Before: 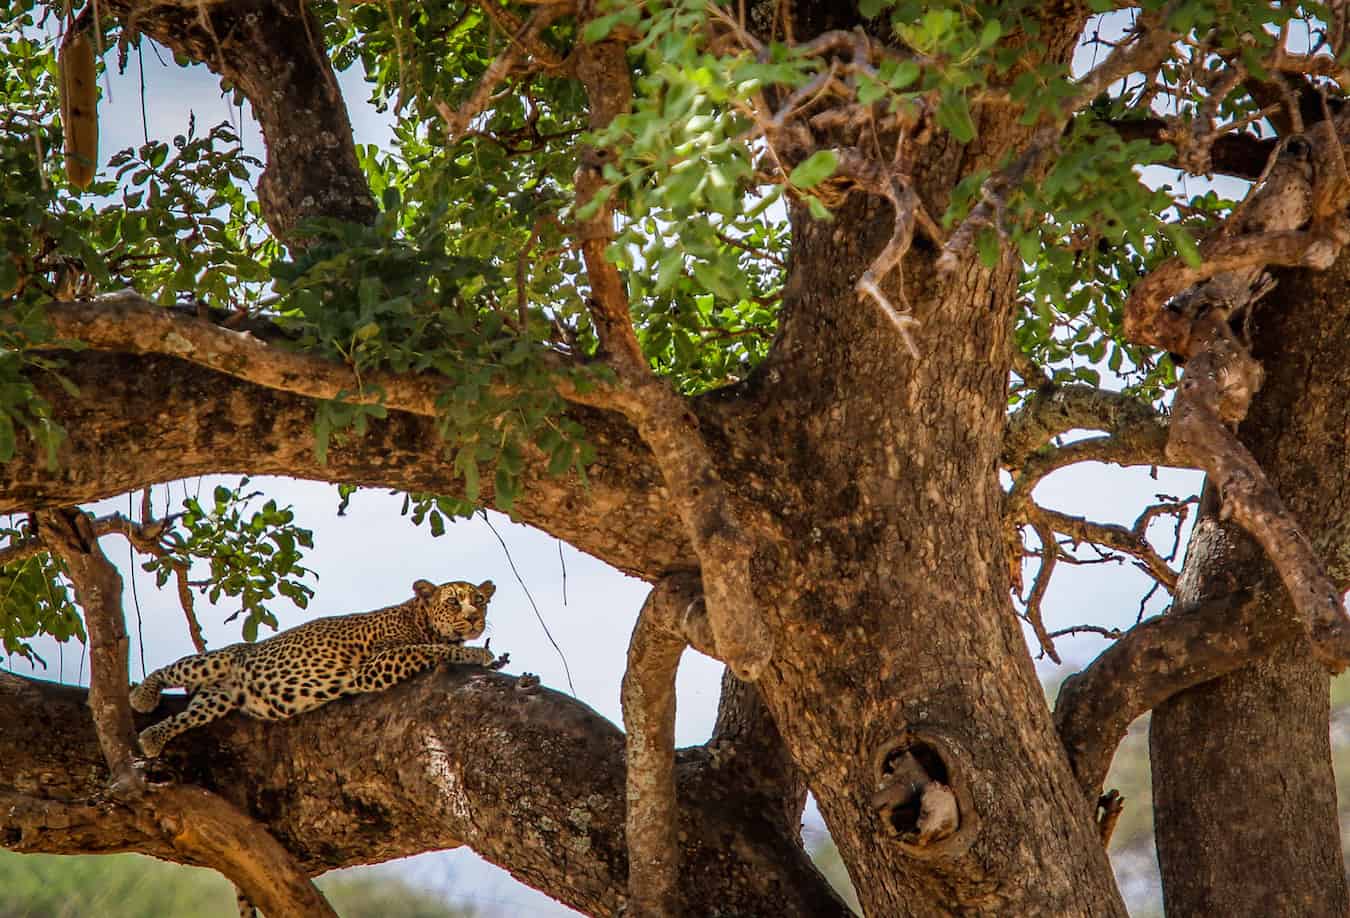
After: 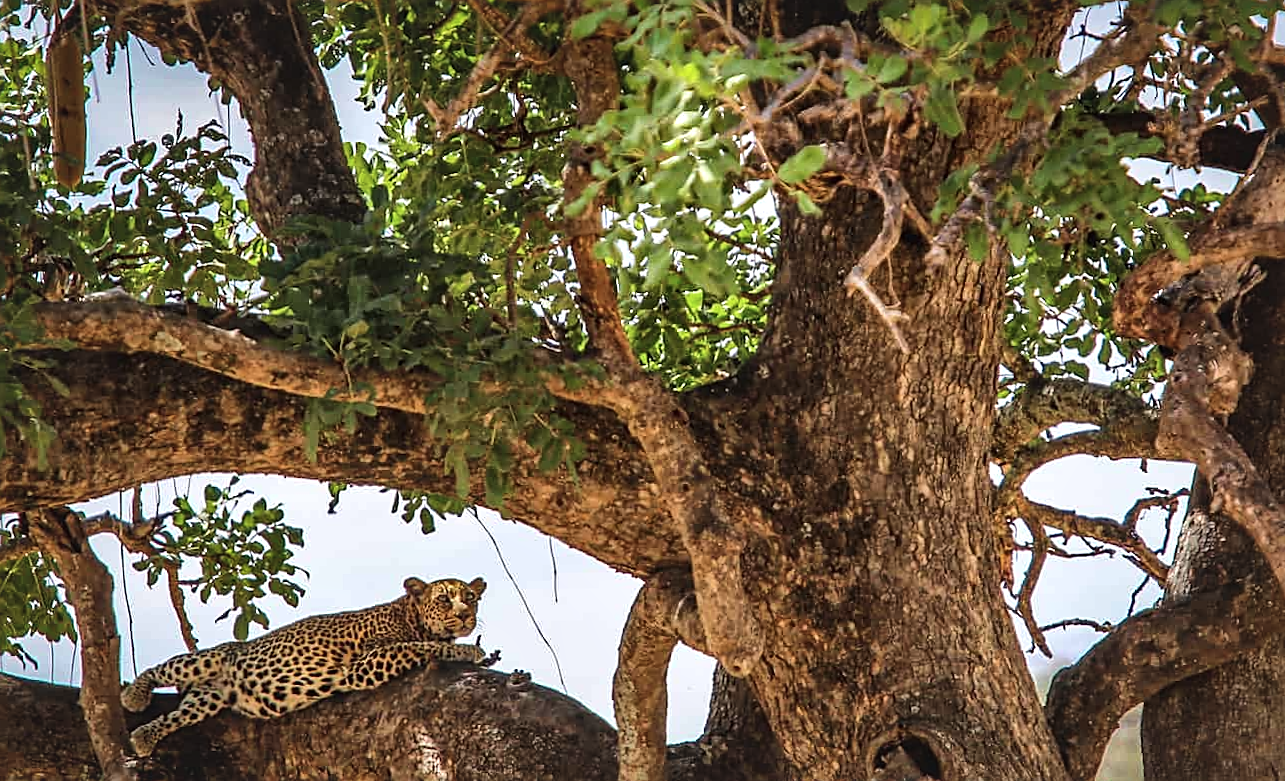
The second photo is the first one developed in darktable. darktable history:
crop and rotate: angle 0.35°, left 0.311%, right 3.581%, bottom 14.149%
sharpen: amount 0.563
exposure: black level correction -0.009, exposure 0.07 EV, compensate highlight preservation false
local contrast: mode bilateral grid, contrast 24, coarseness 60, detail 152%, midtone range 0.2
